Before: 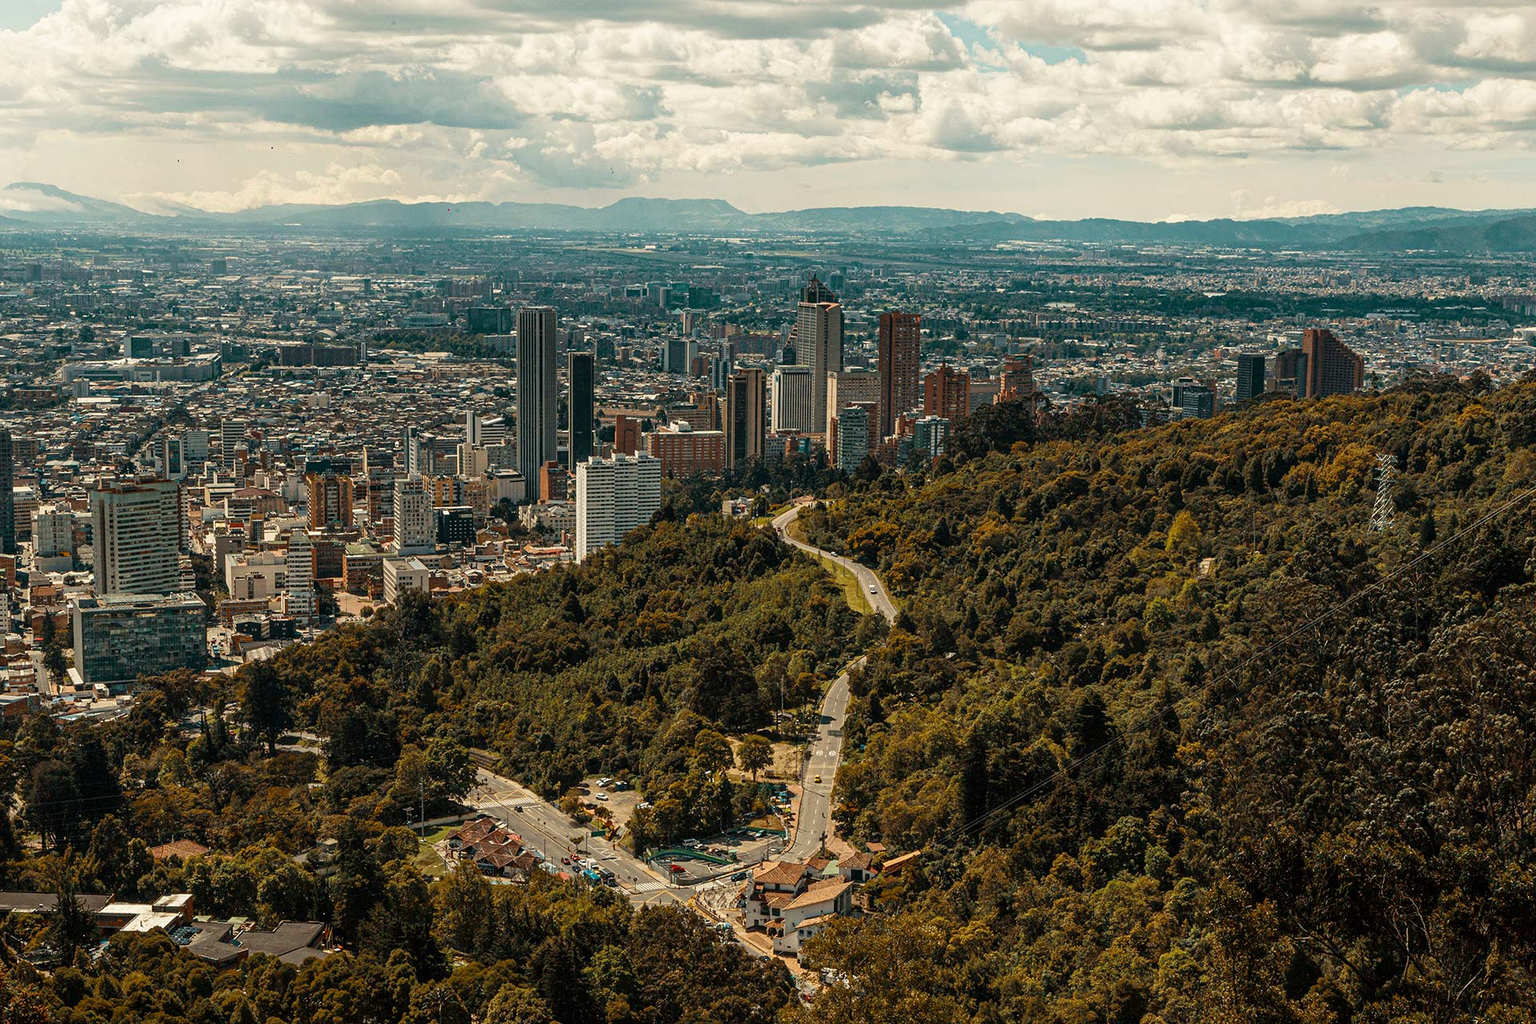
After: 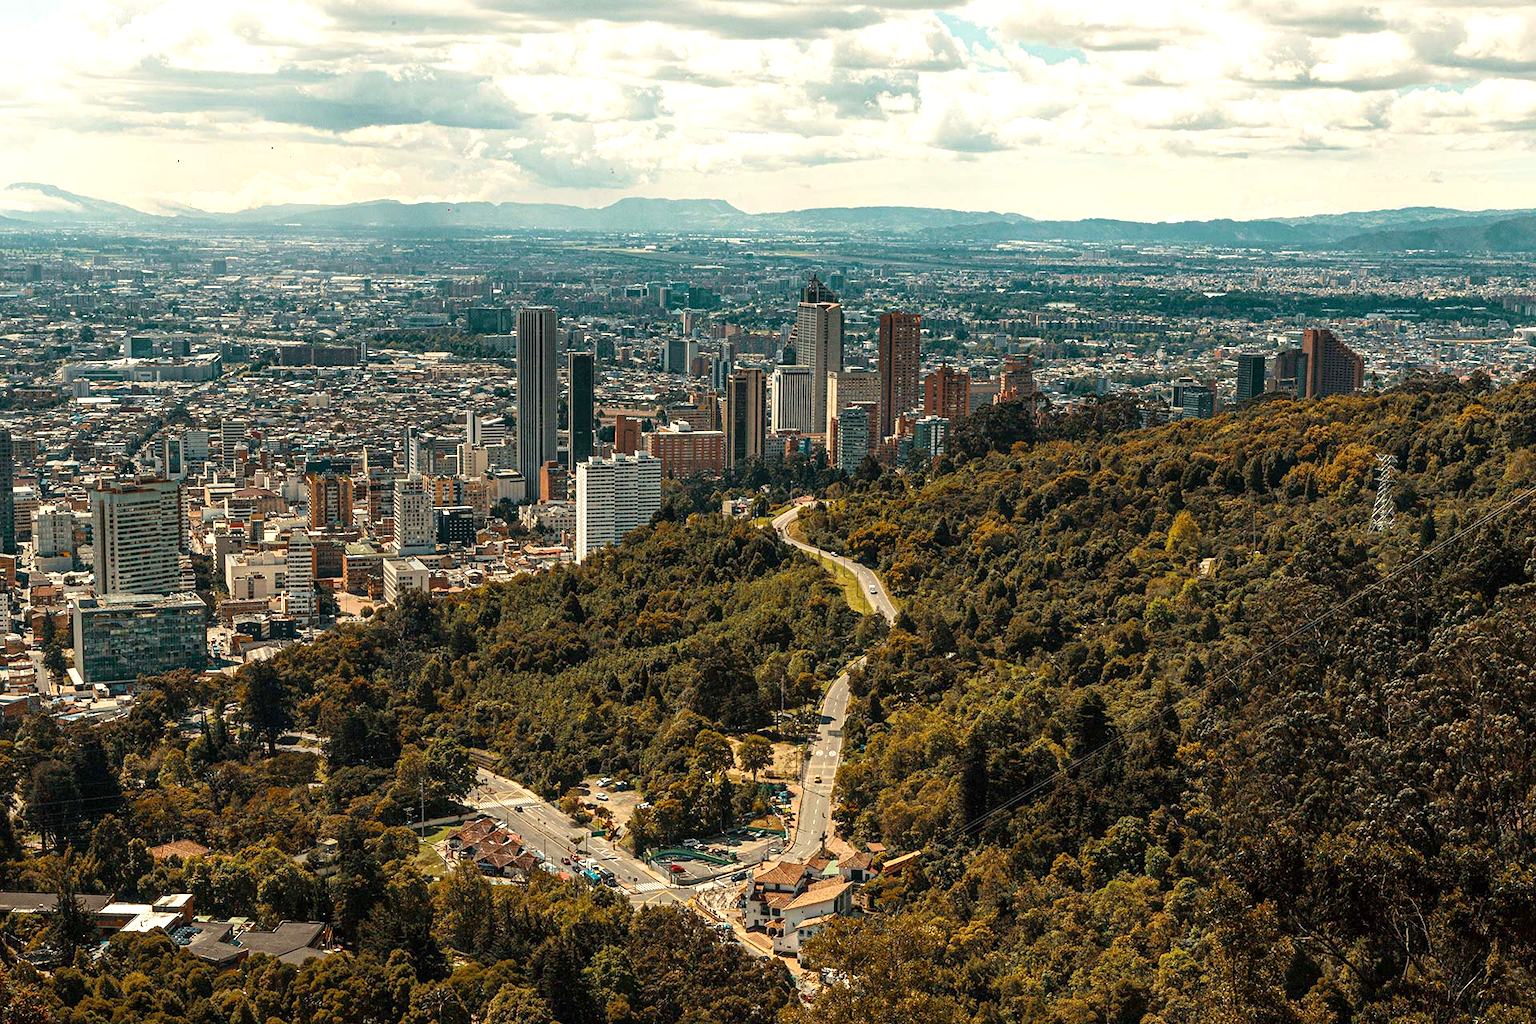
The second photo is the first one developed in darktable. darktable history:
exposure: exposure 0.562 EV, compensate exposure bias true, compensate highlight preservation false
